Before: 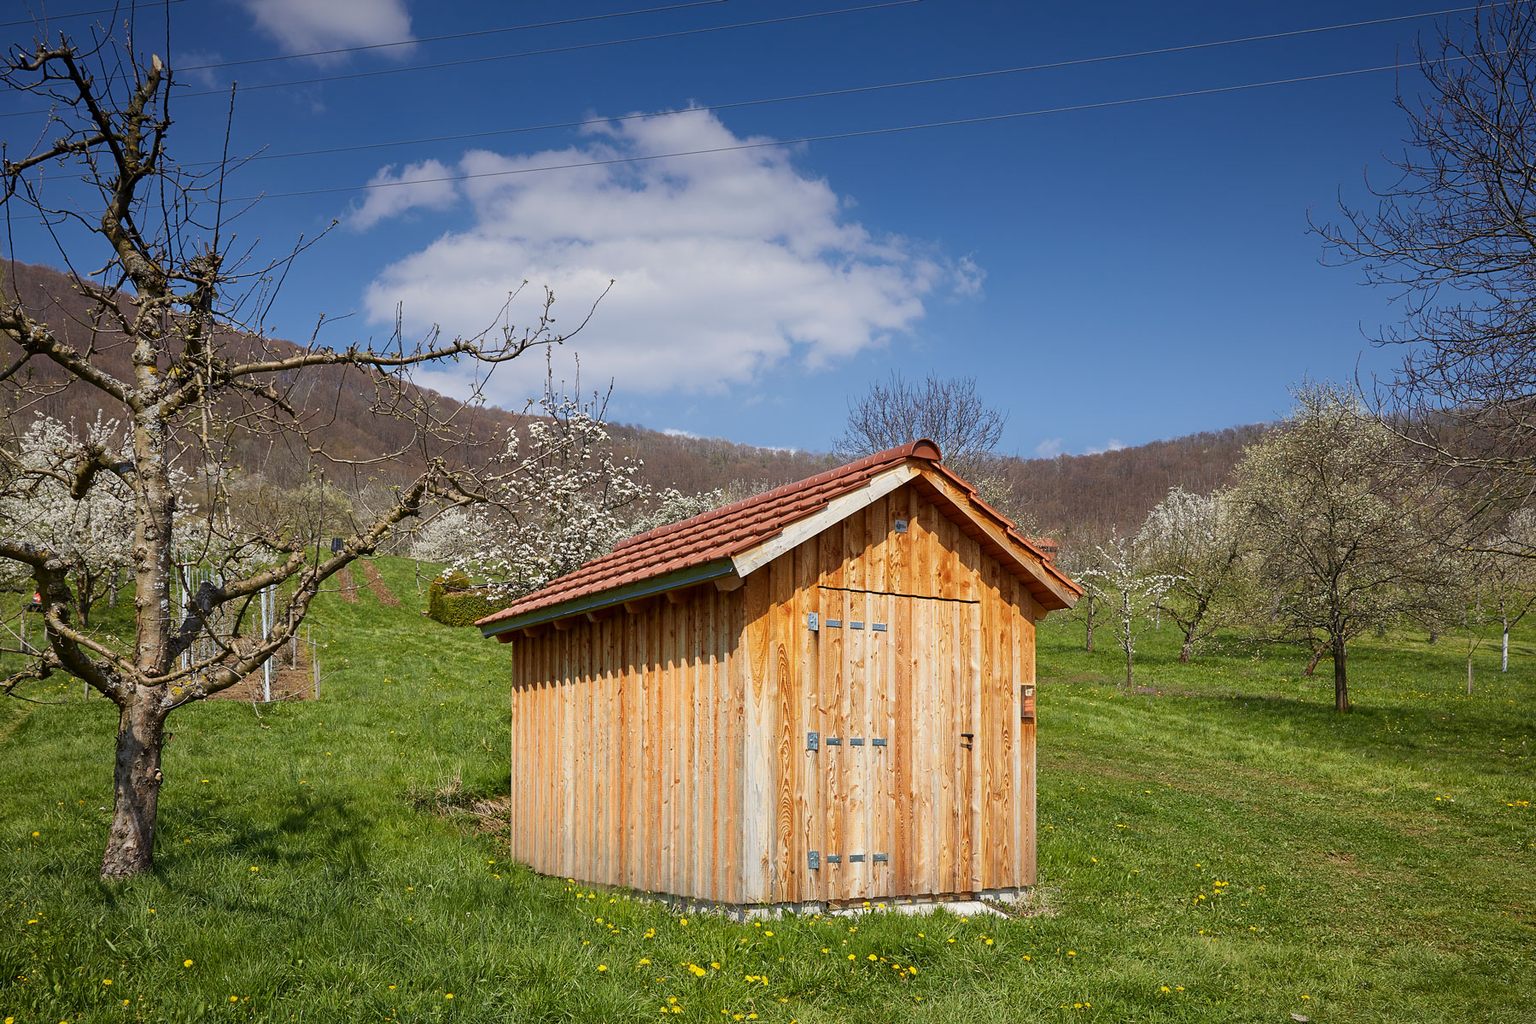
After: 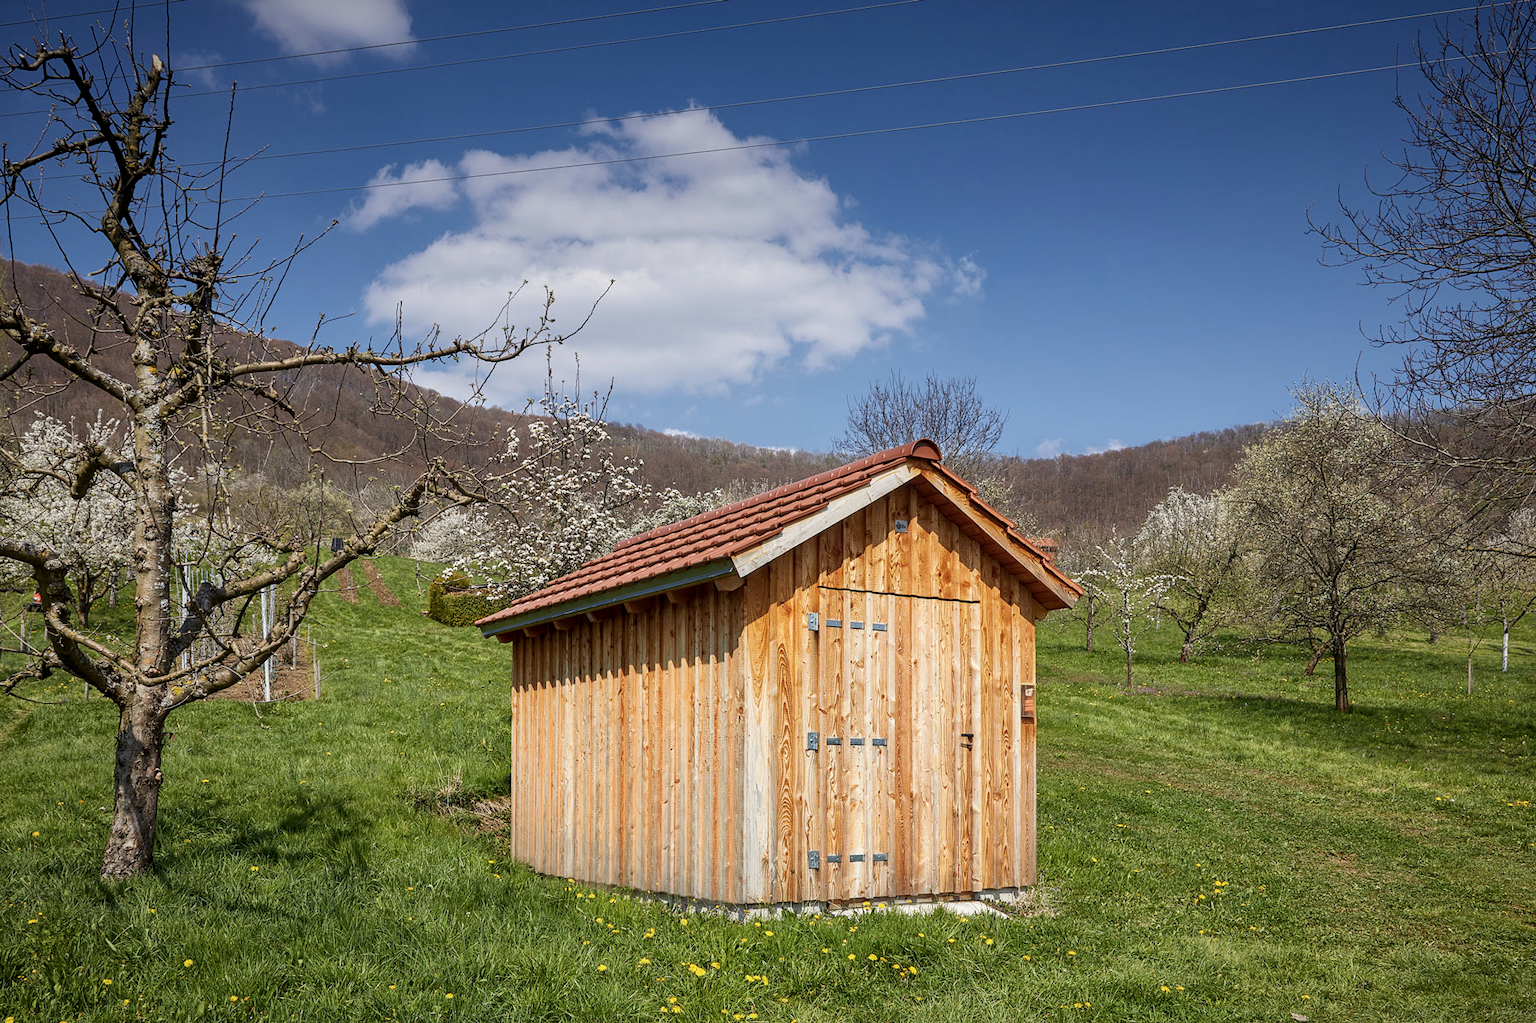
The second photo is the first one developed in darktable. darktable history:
contrast brightness saturation: saturation -0.089
local contrast: on, module defaults
